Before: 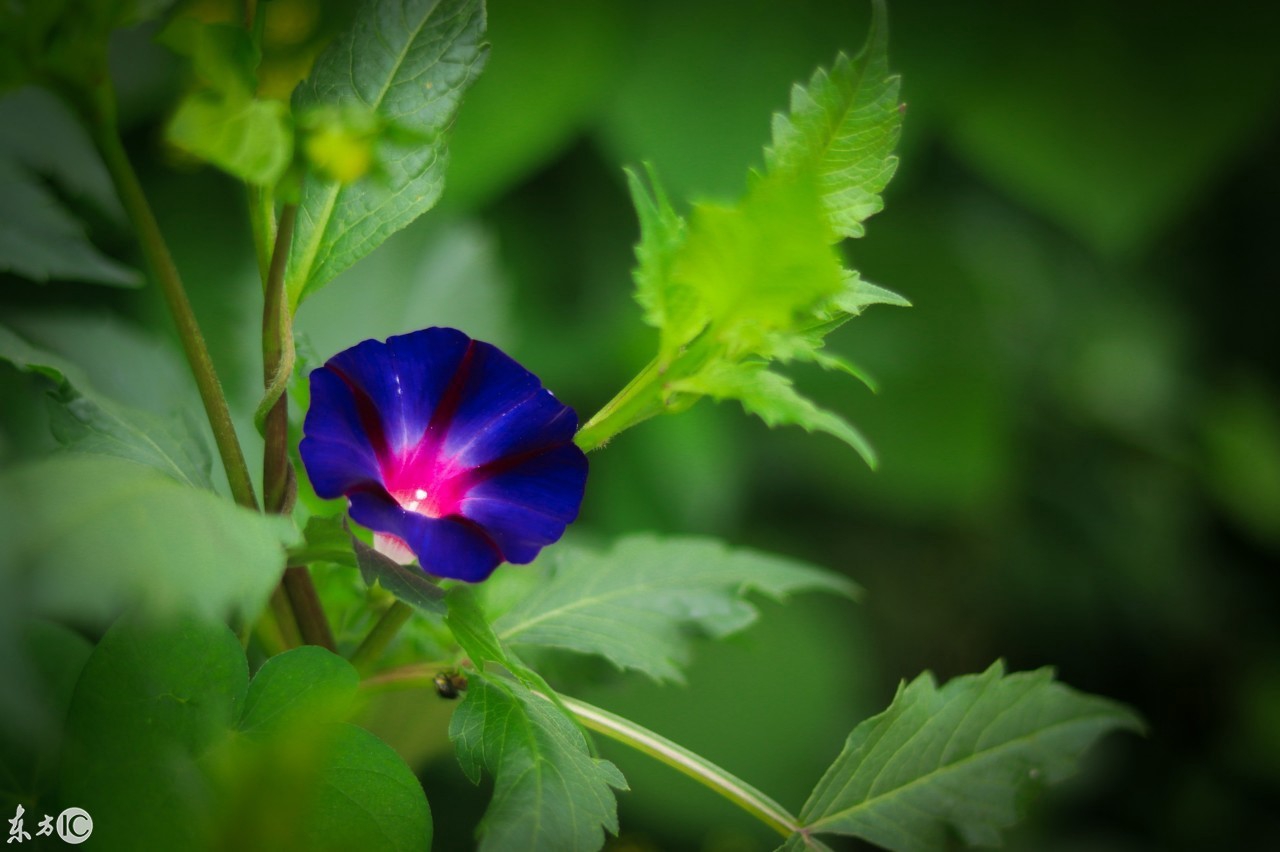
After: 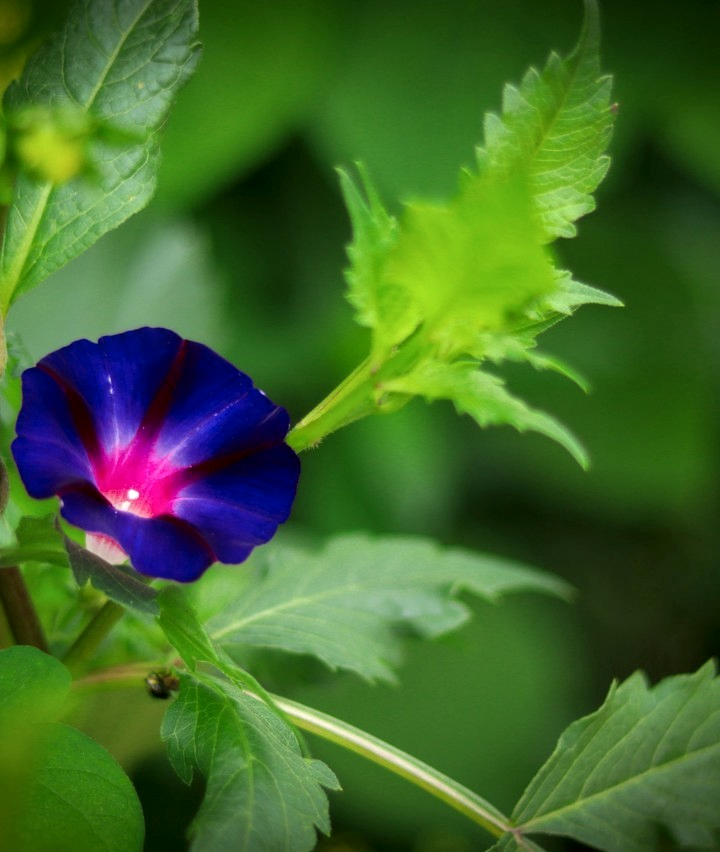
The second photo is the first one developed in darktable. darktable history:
local contrast: detail 130%
crop and rotate: left 22.516%, right 21.234%
